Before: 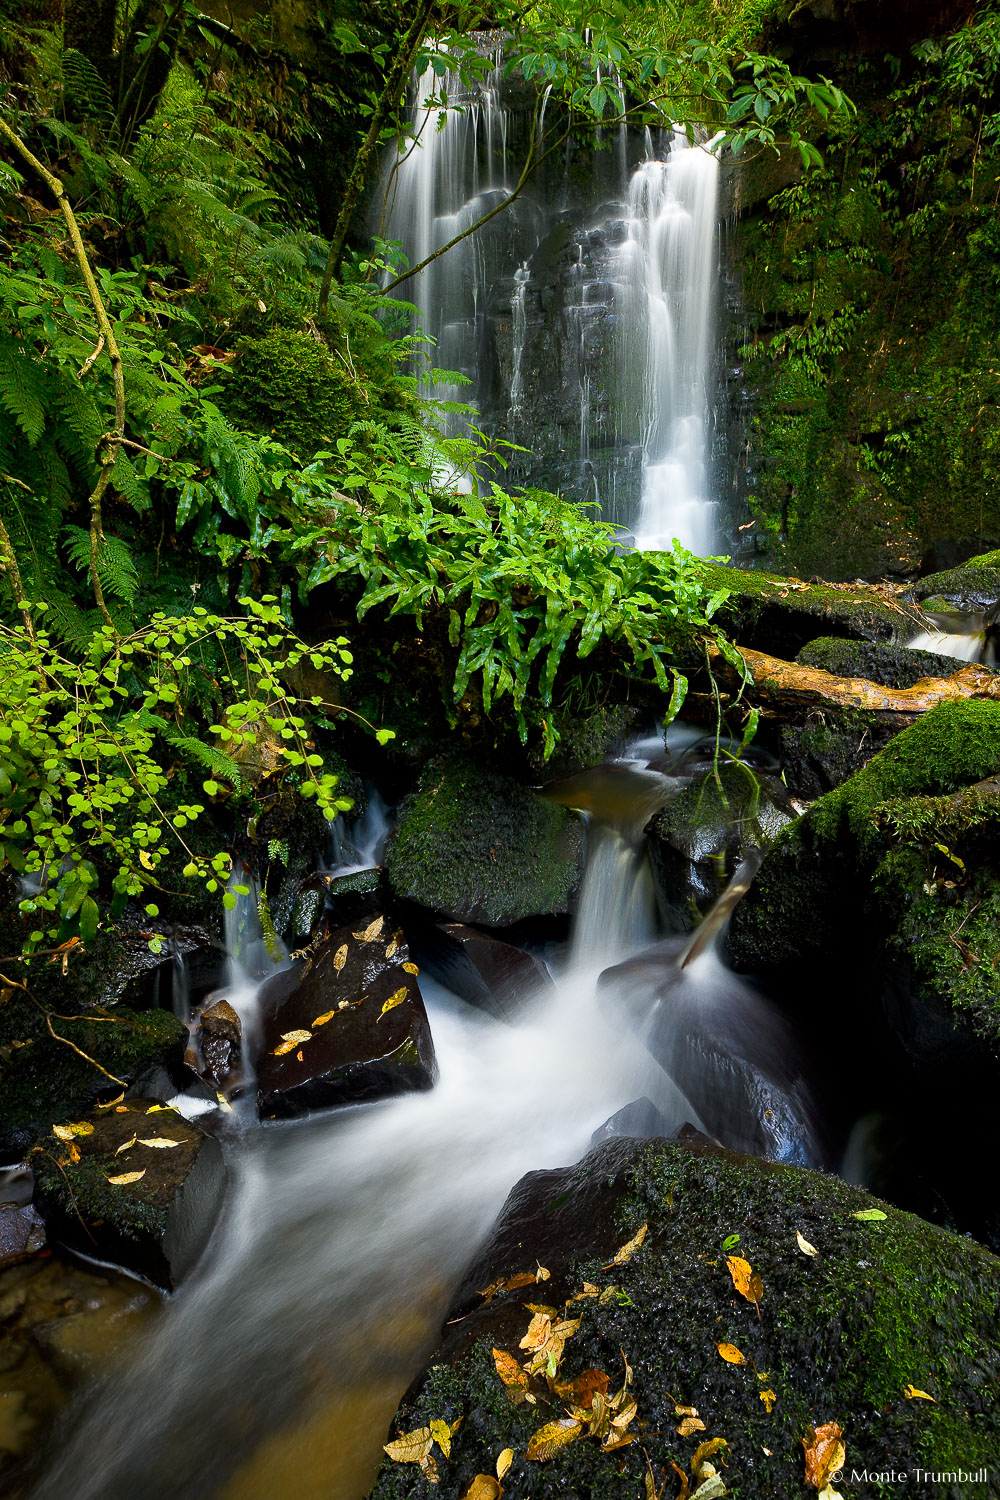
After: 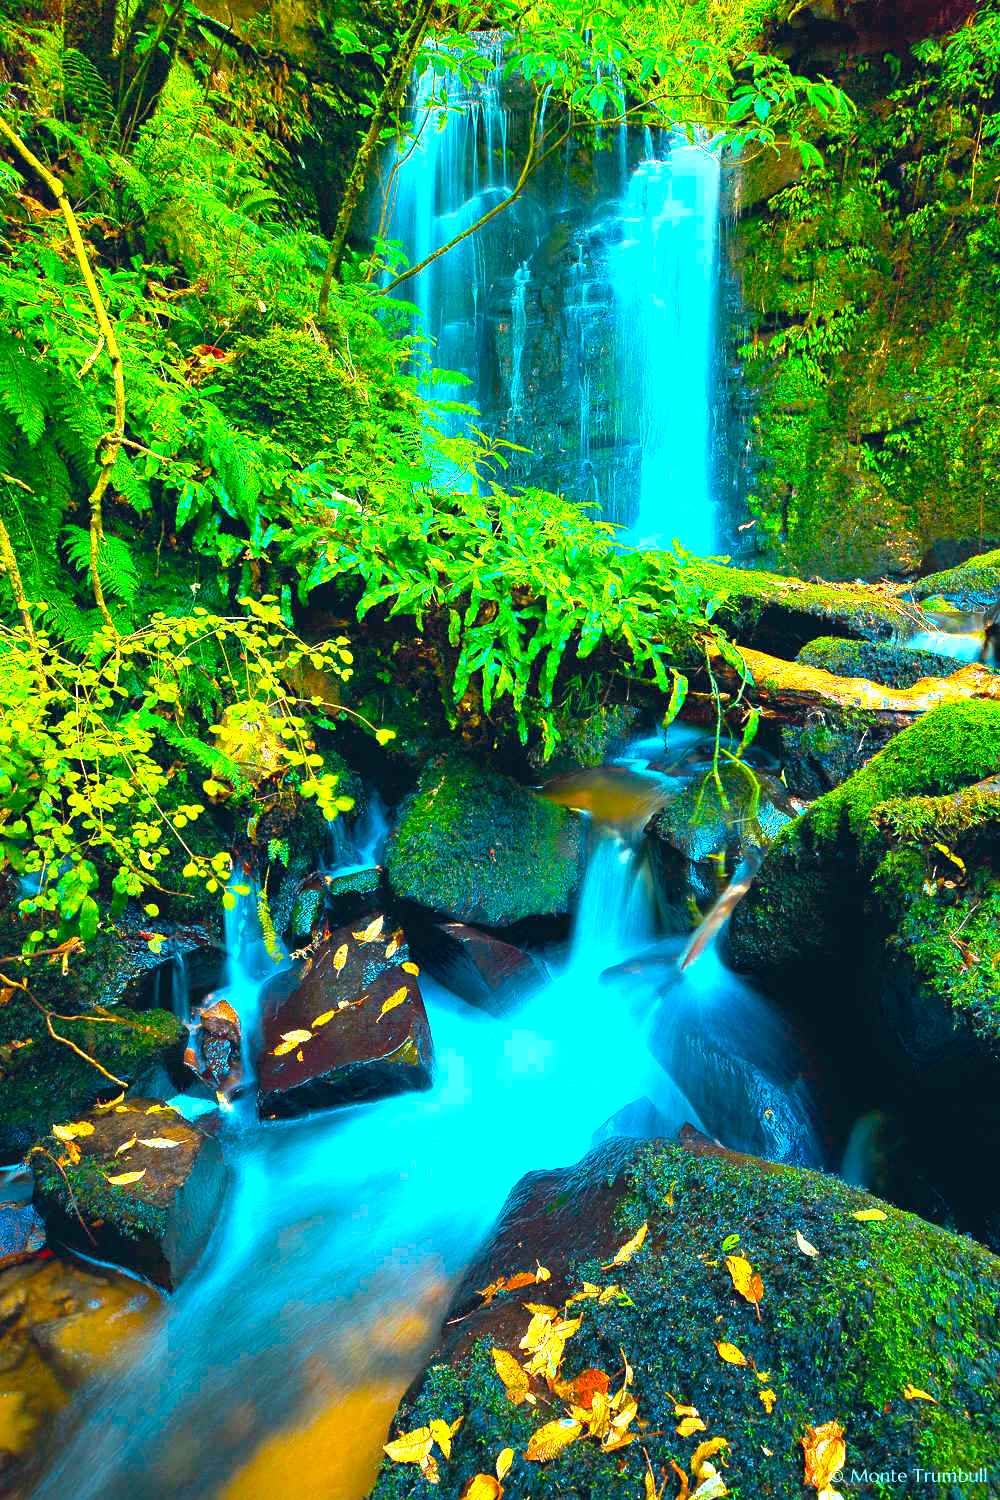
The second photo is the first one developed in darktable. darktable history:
color calibration: output R [1.422, -0.35, -0.252, 0], output G [-0.238, 1.259, -0.084, 0], output B [-0.081, -0.196, 1.58, 0], output brightness [0.49, 0.671, -0.57, 0], illuminant as shot in camera, x 0.358, y 0.373, temperature 4628.91 K
exposure: black level correction -0.002, exposure 1.333 EV, compensate highlight preservation false
color balance rgb: perceptual saturation grading › global saturation 29.358%, contrast -10.557%
